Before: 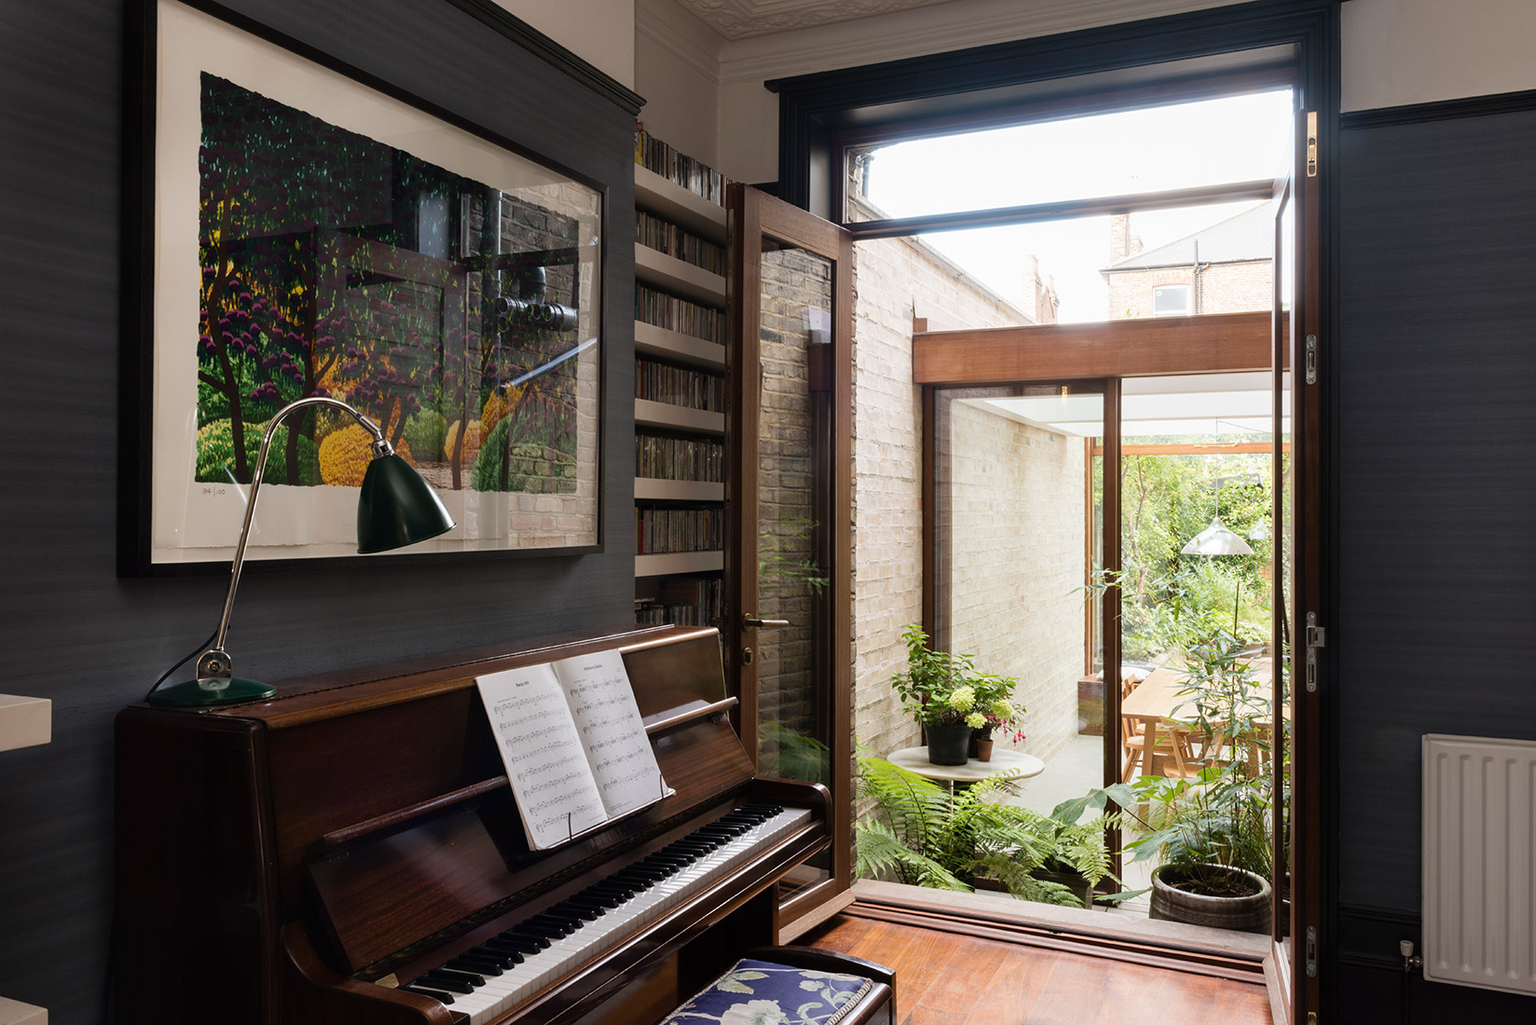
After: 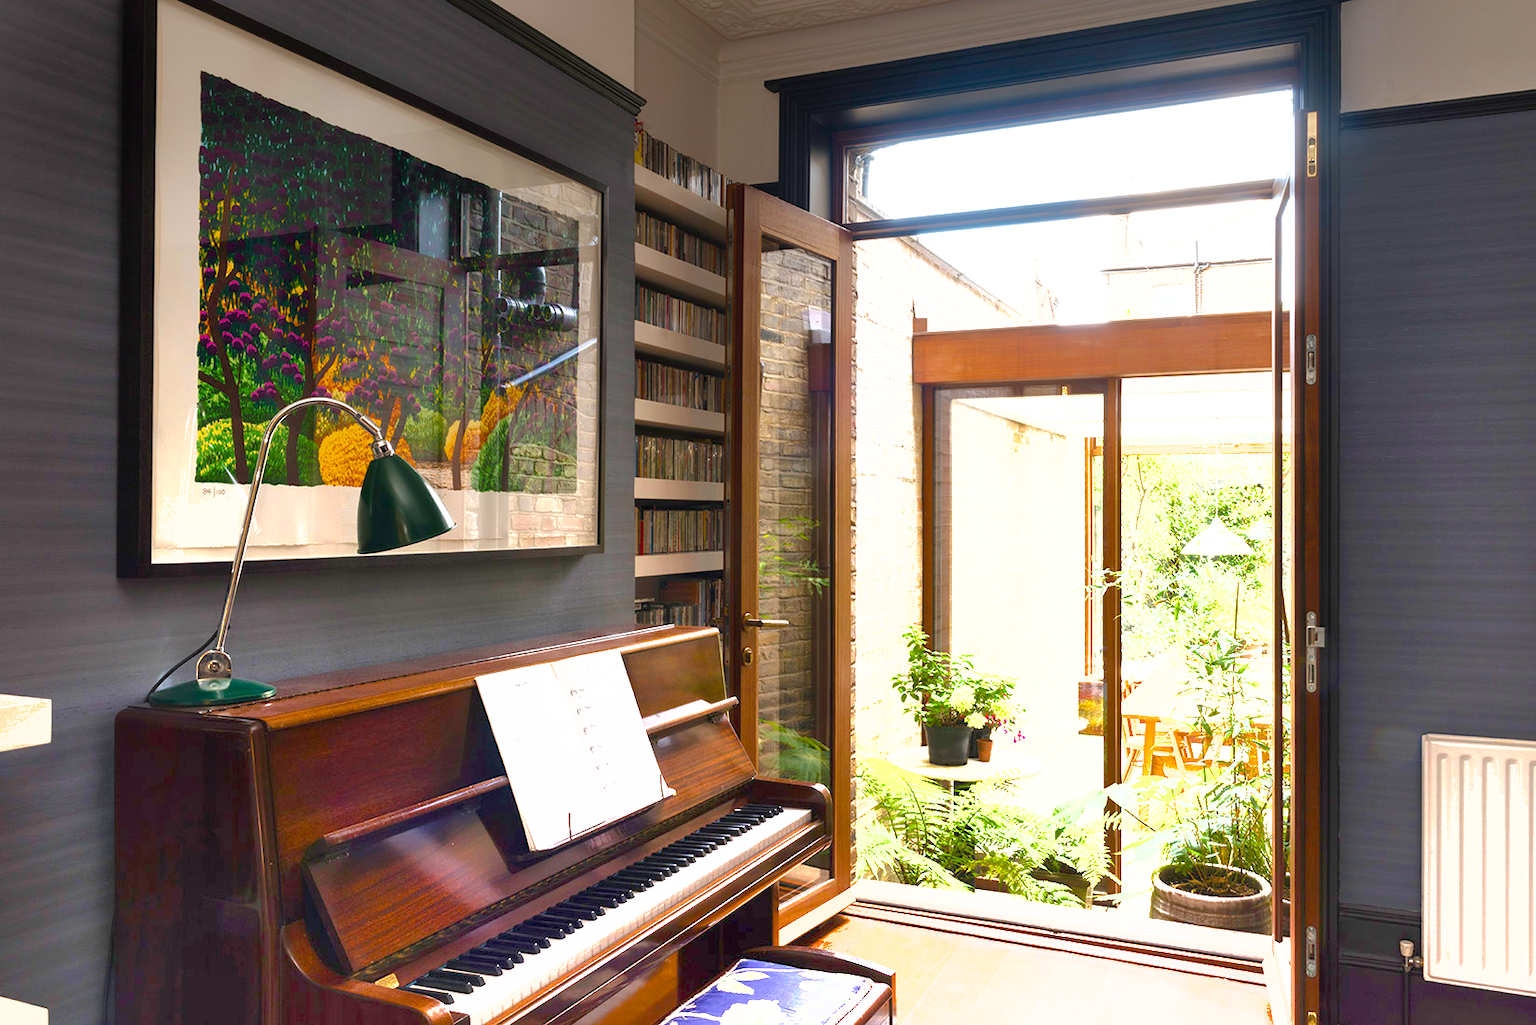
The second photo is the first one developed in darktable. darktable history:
shadows and highlights: on, module defaults
color balance rgb: perceptual saturation grading › global saturation 20%, perceptual saturation grading › highlights 2.68%, perceptual saturation grading › shadows 50%
graduated density: density -3.9 EV
